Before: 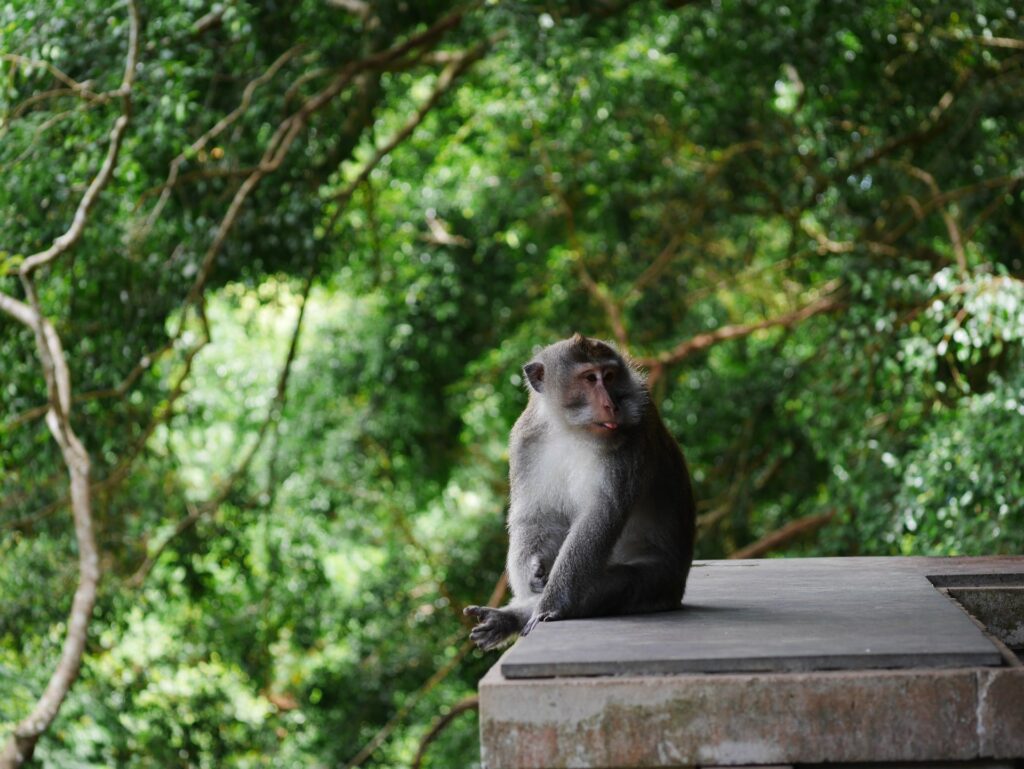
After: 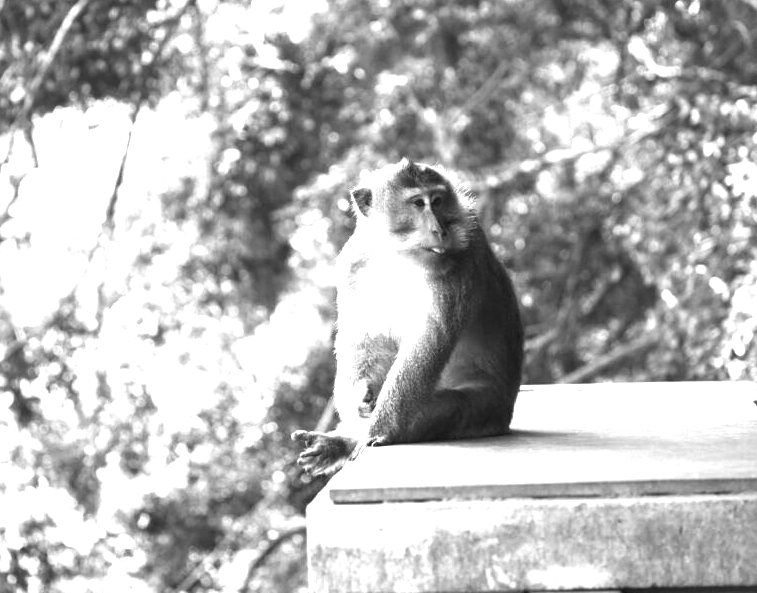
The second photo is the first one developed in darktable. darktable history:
exposure: exposure 2.25 EV, compensate highlight preservation false
monochrome: a -3.63, b -0.465
crop: left 16.871%, top 22.857%, right 9.116%
